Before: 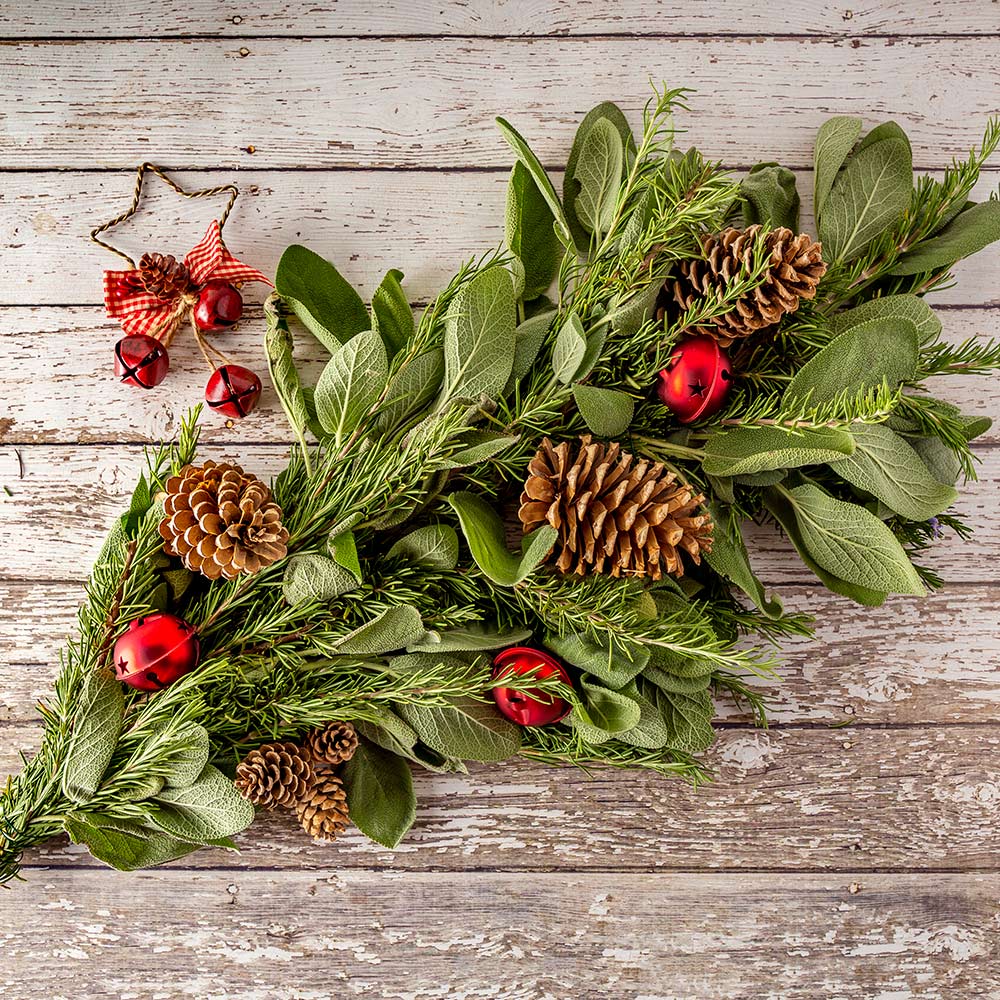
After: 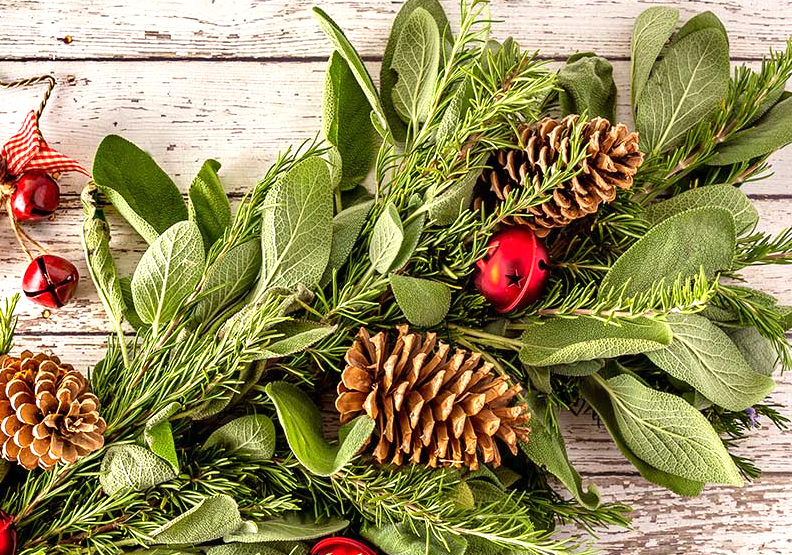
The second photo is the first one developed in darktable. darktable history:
crop: left 18.358%, top 11.084%, right 2.403%, bottom 33.321%
exposure: black level correction 0, exposure 0.69 EV, compensate highlight preservation false
